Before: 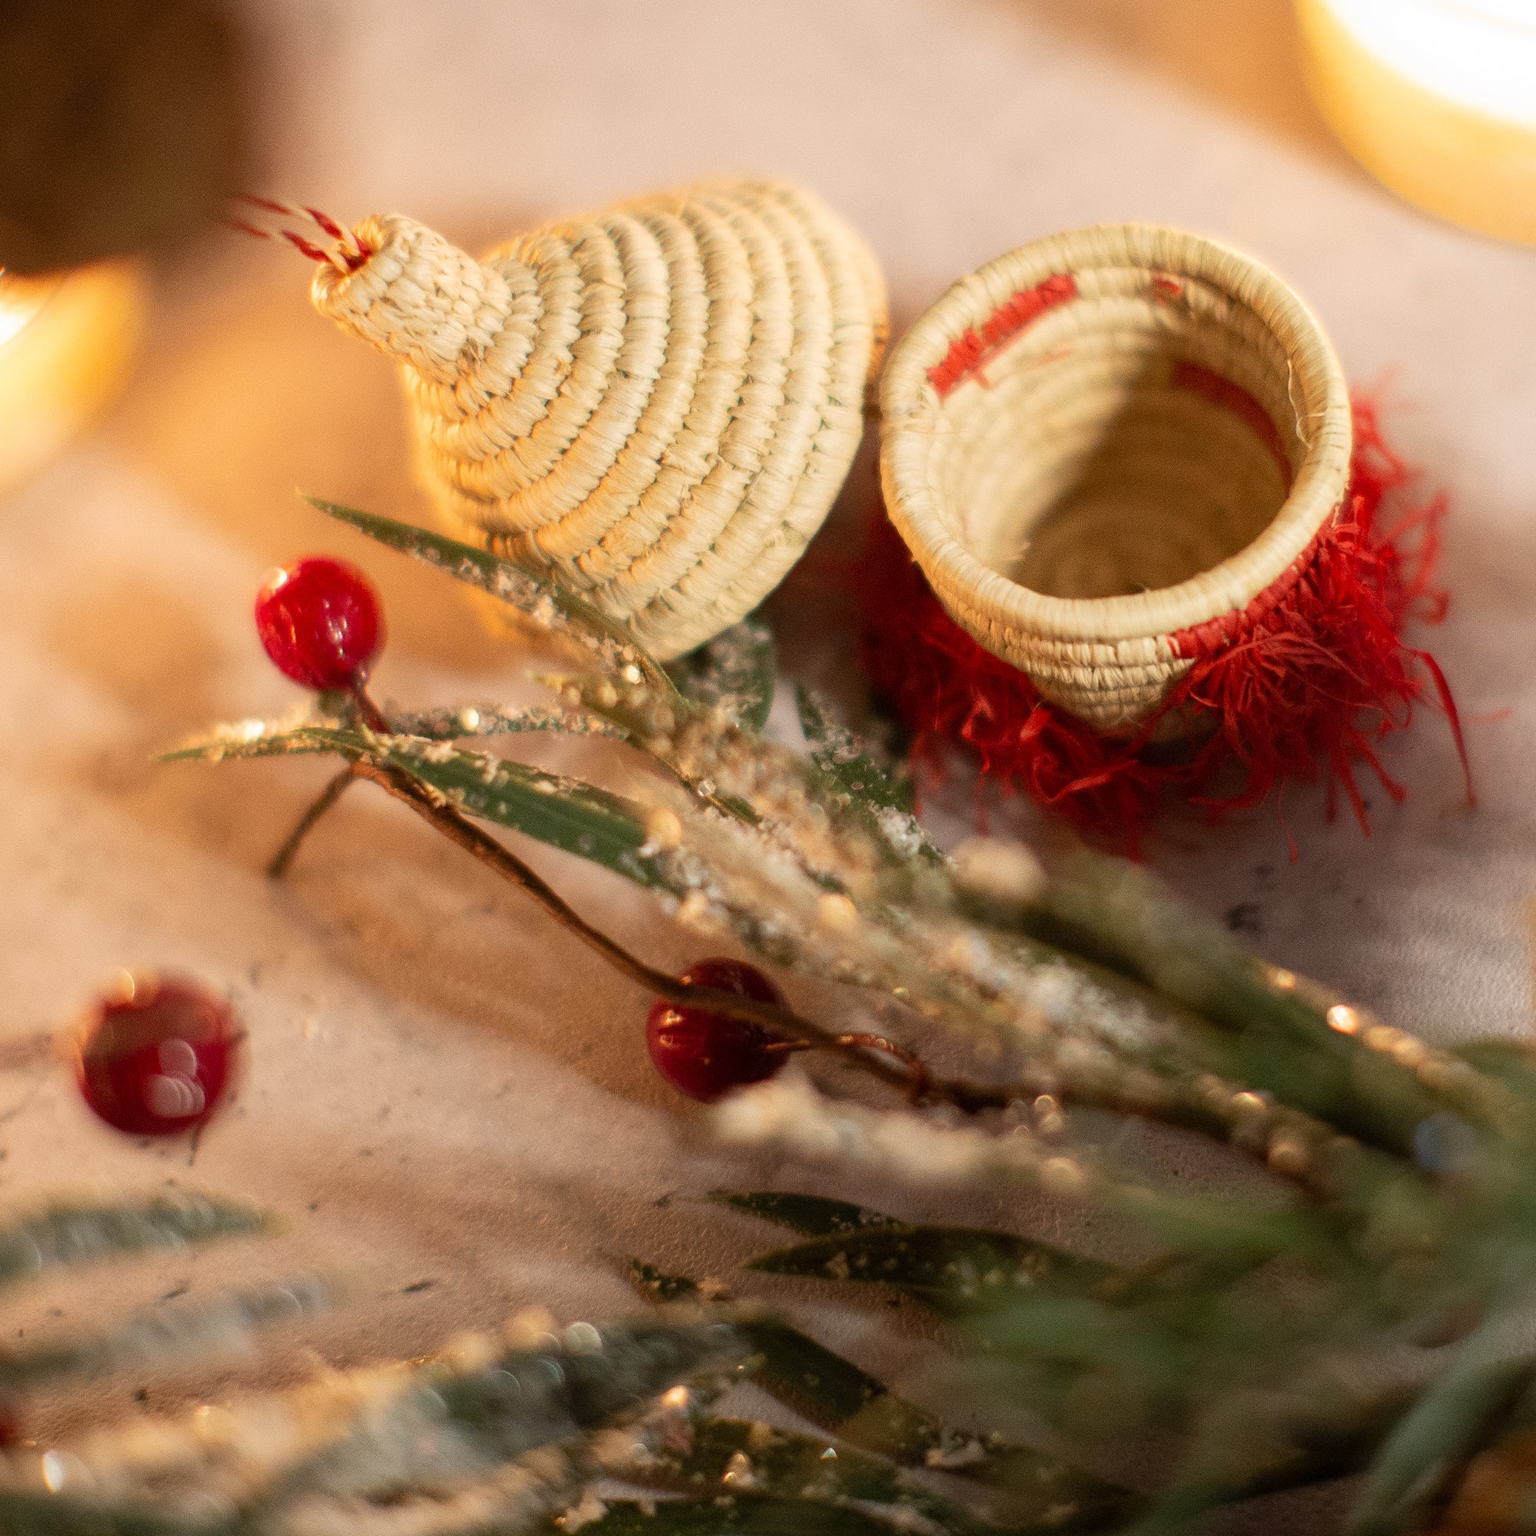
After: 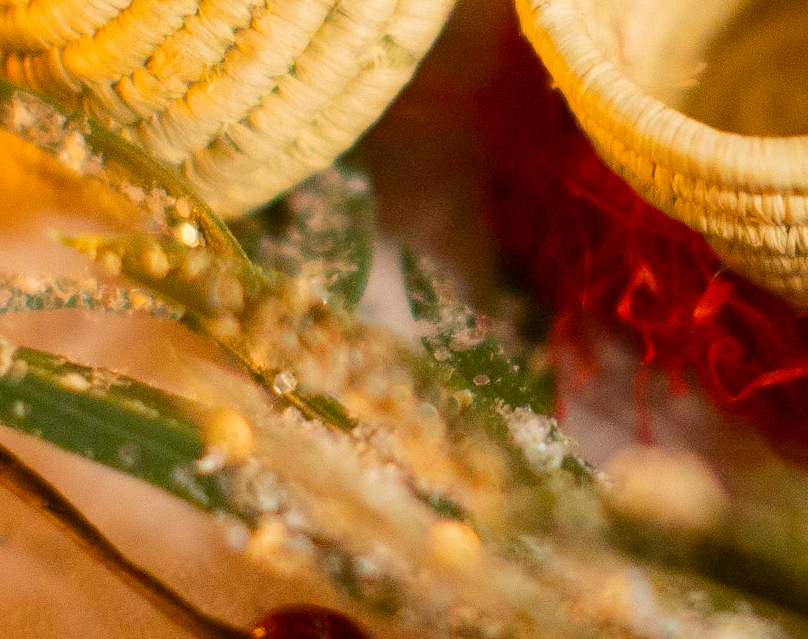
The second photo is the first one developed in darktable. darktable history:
crop: left 31.751%, top 32.172%, right 27.8%, bottom 35.83%
rotate and perspective: automatic cropping original format, crop left 0, crop top 0
color balance rgb: perceptual saturation grading › global saturation 25%, perceptual brilliance grading › mid-tones 10%, perceptual brilliance grading › shadows 15%, global vibrance 20%
